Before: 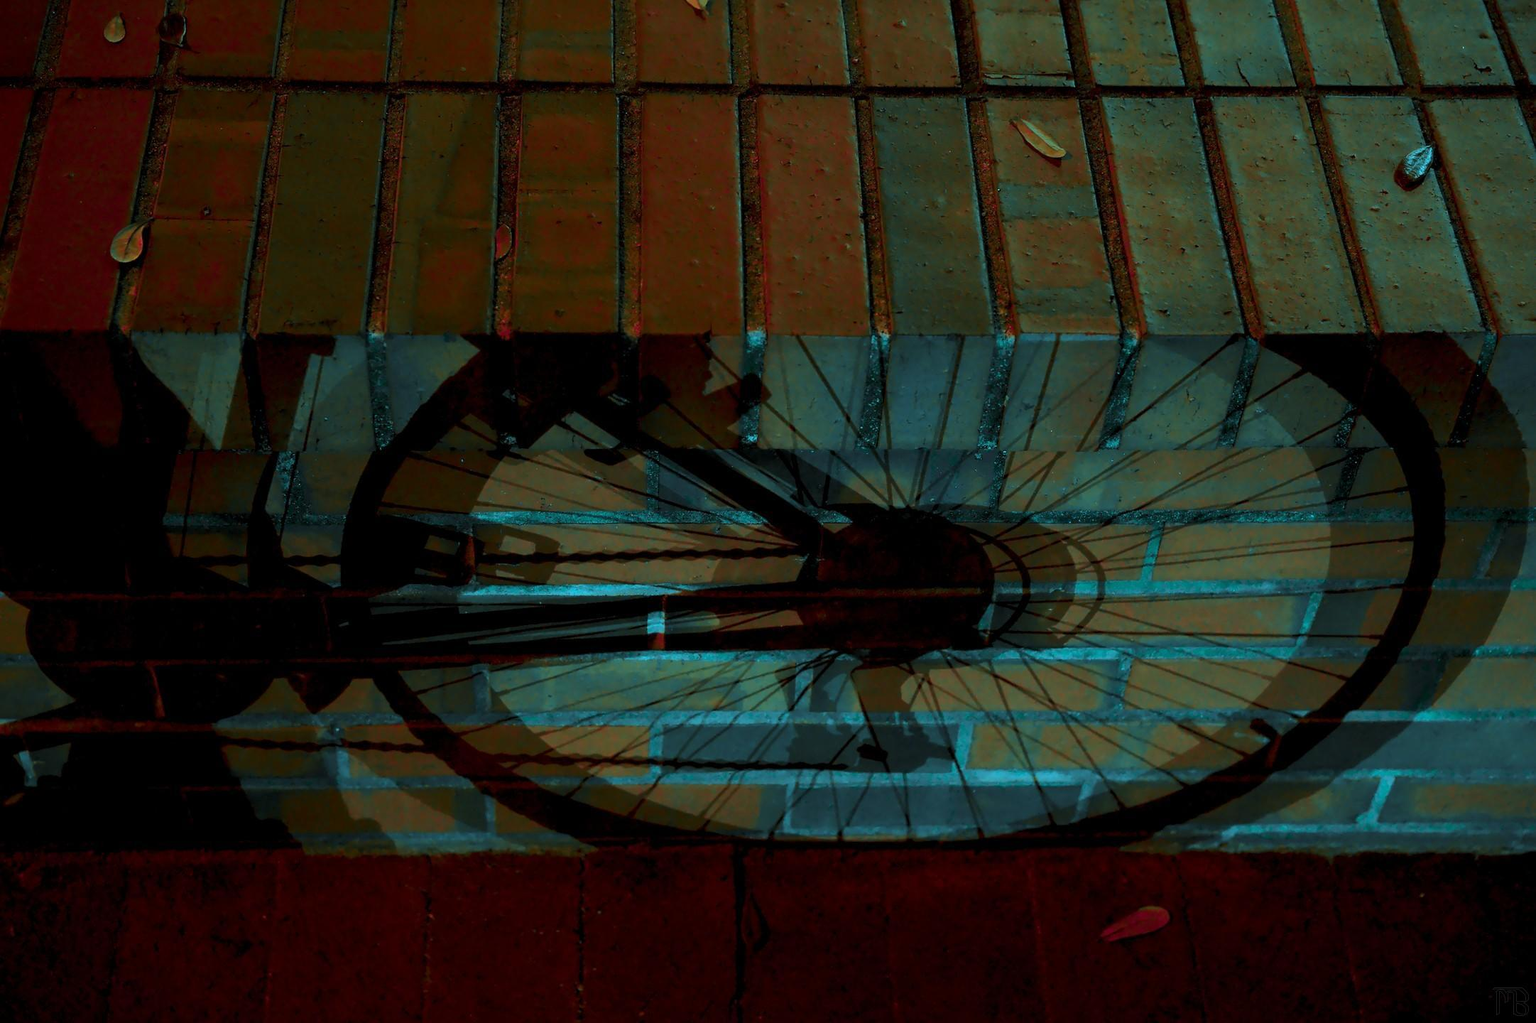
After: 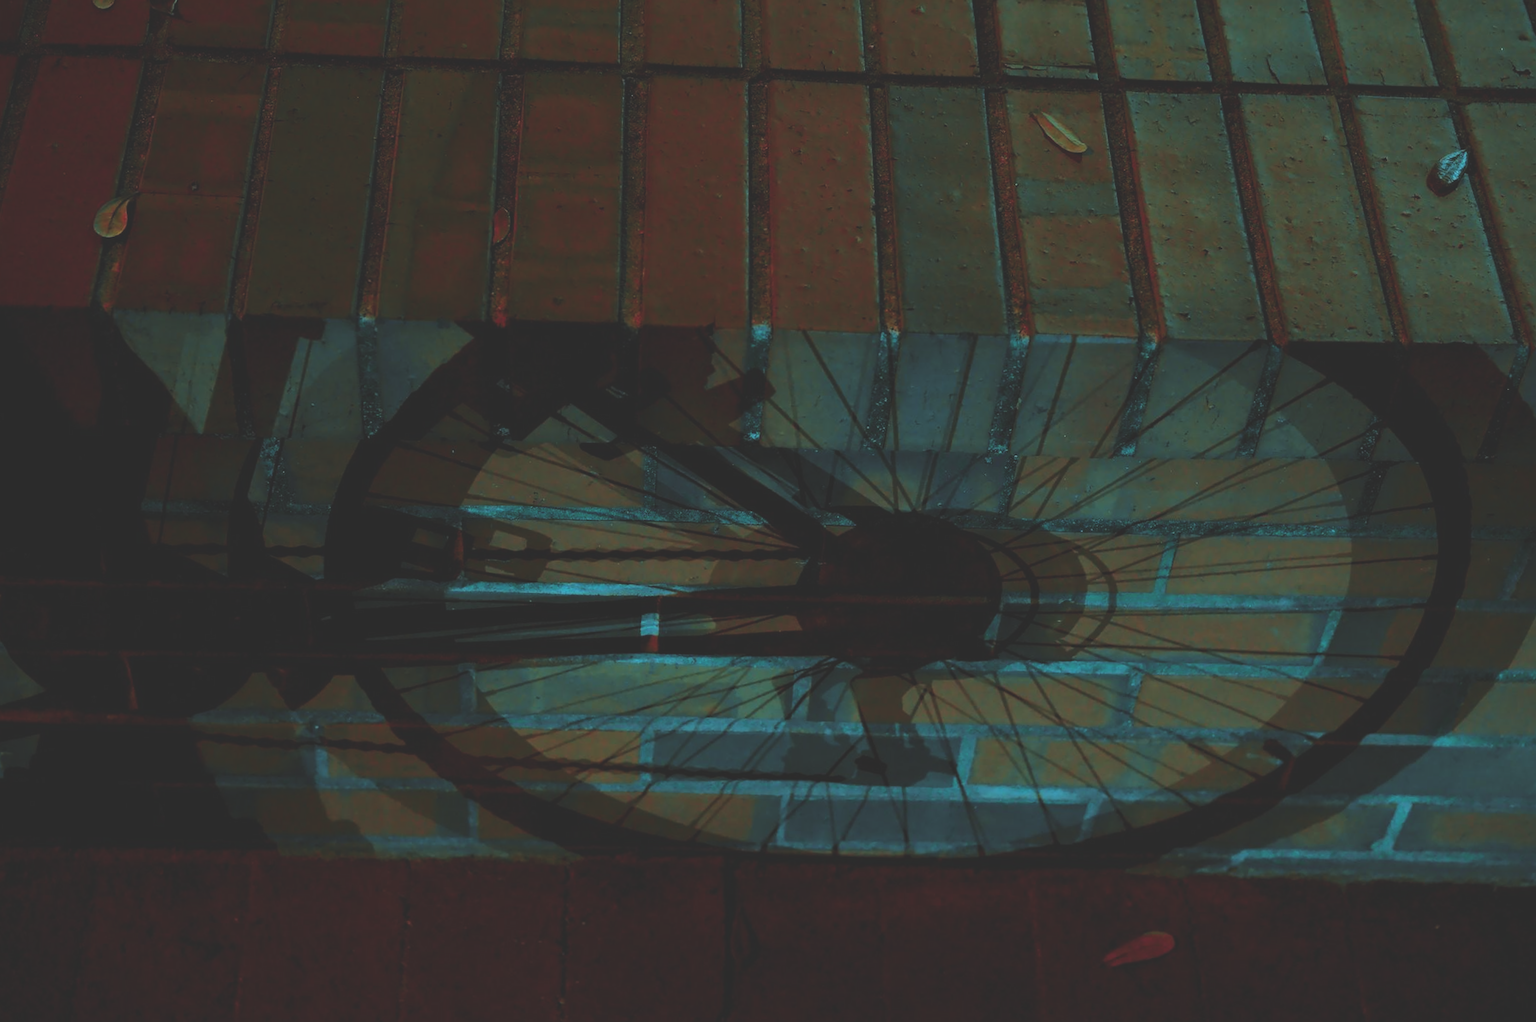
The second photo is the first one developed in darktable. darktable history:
exposure: black level correction -0.035, exposure -0.495 EV, compensate highlight preservation false
crop and rotate: angle -1.42°
